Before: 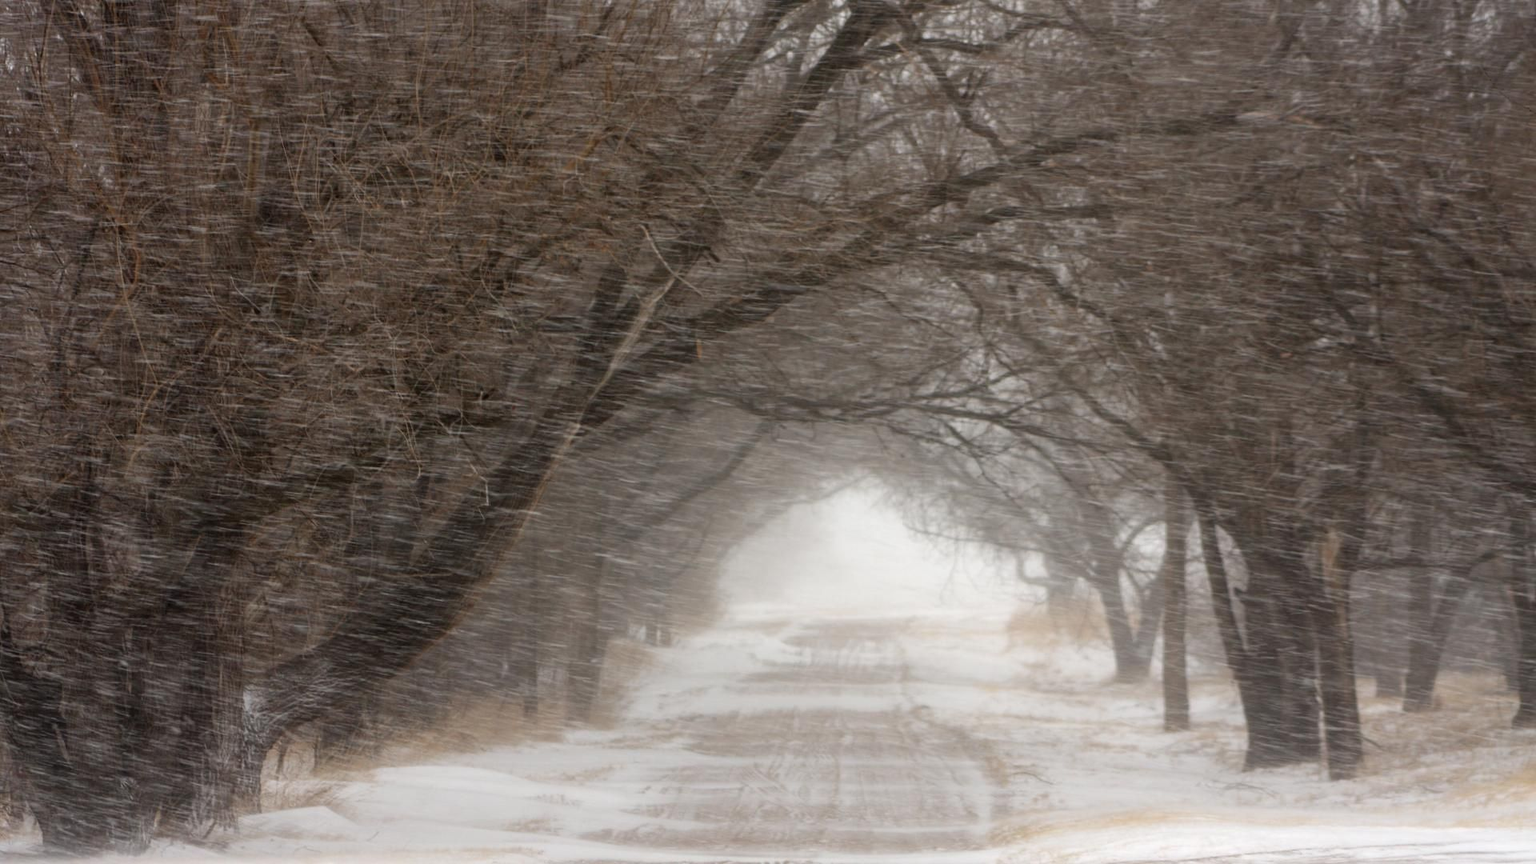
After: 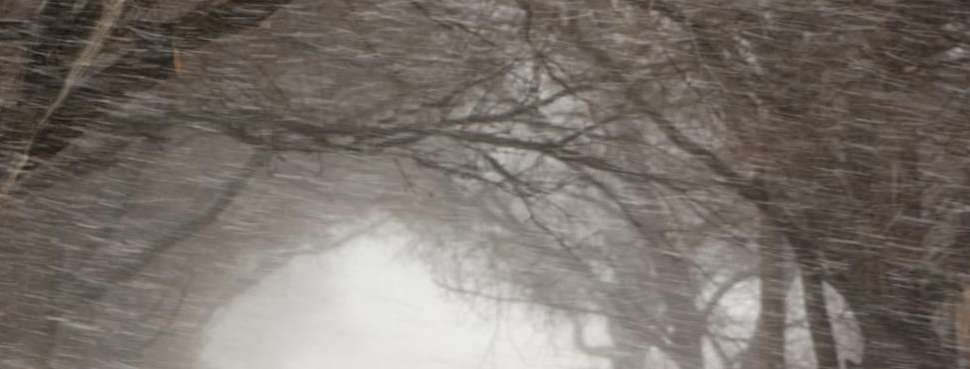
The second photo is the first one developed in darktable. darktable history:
exposure: exposure -0.043 EV, compensate highlight preservation false
crop: left 36.313%, top 34.743%, right 13.124%, bottom 30.944%
